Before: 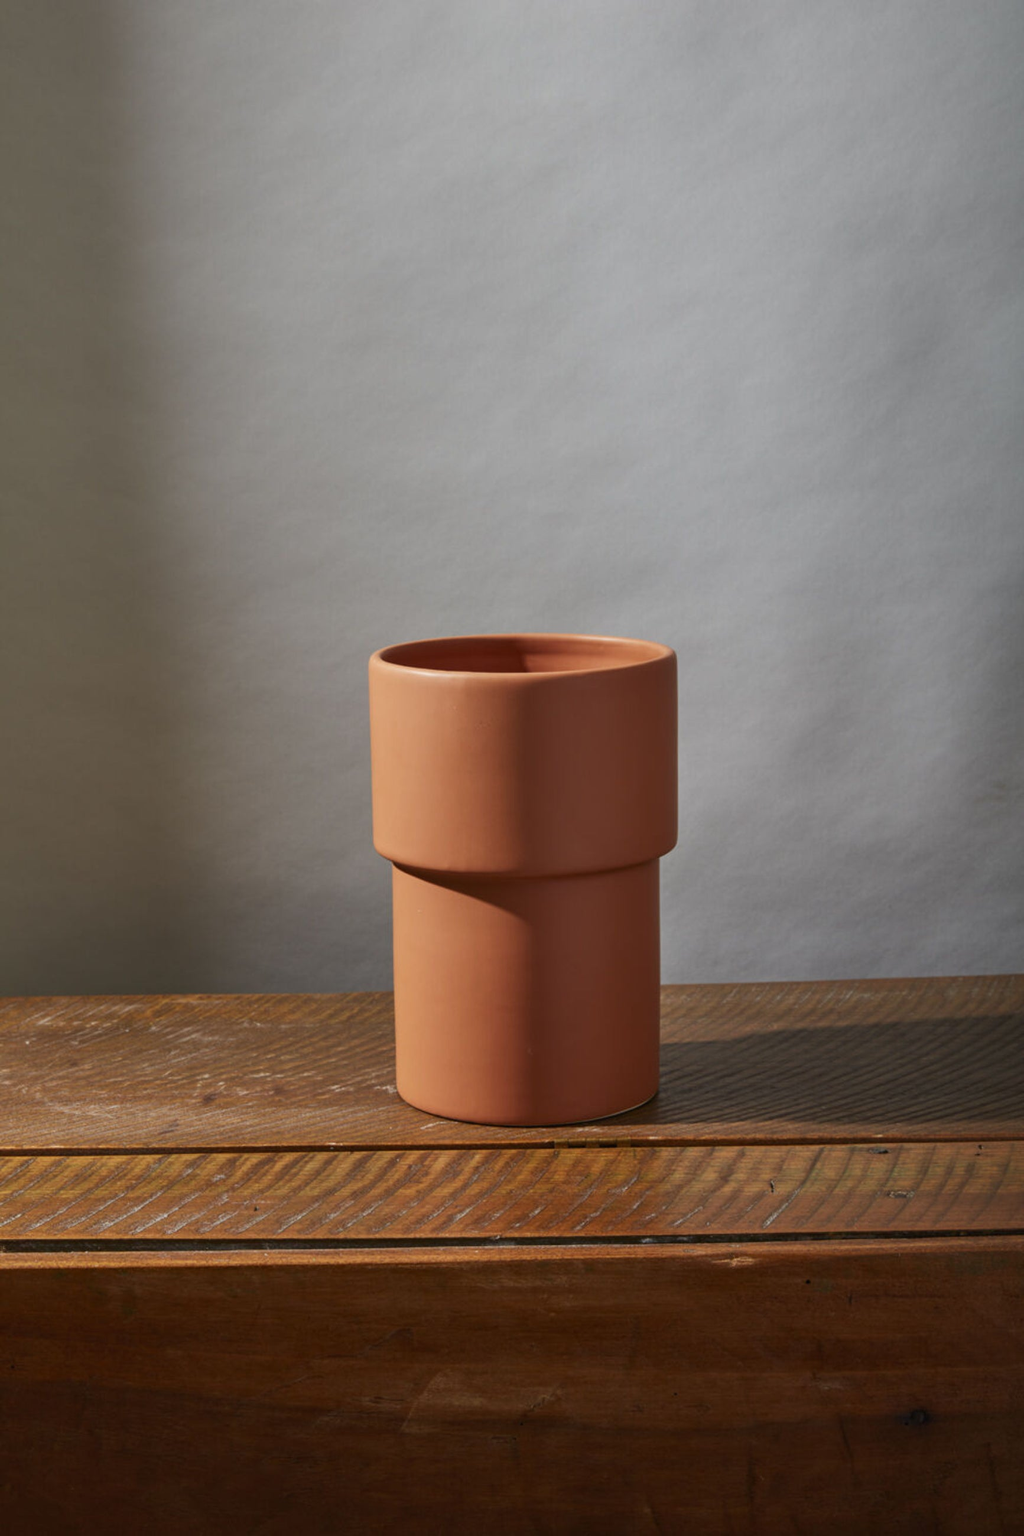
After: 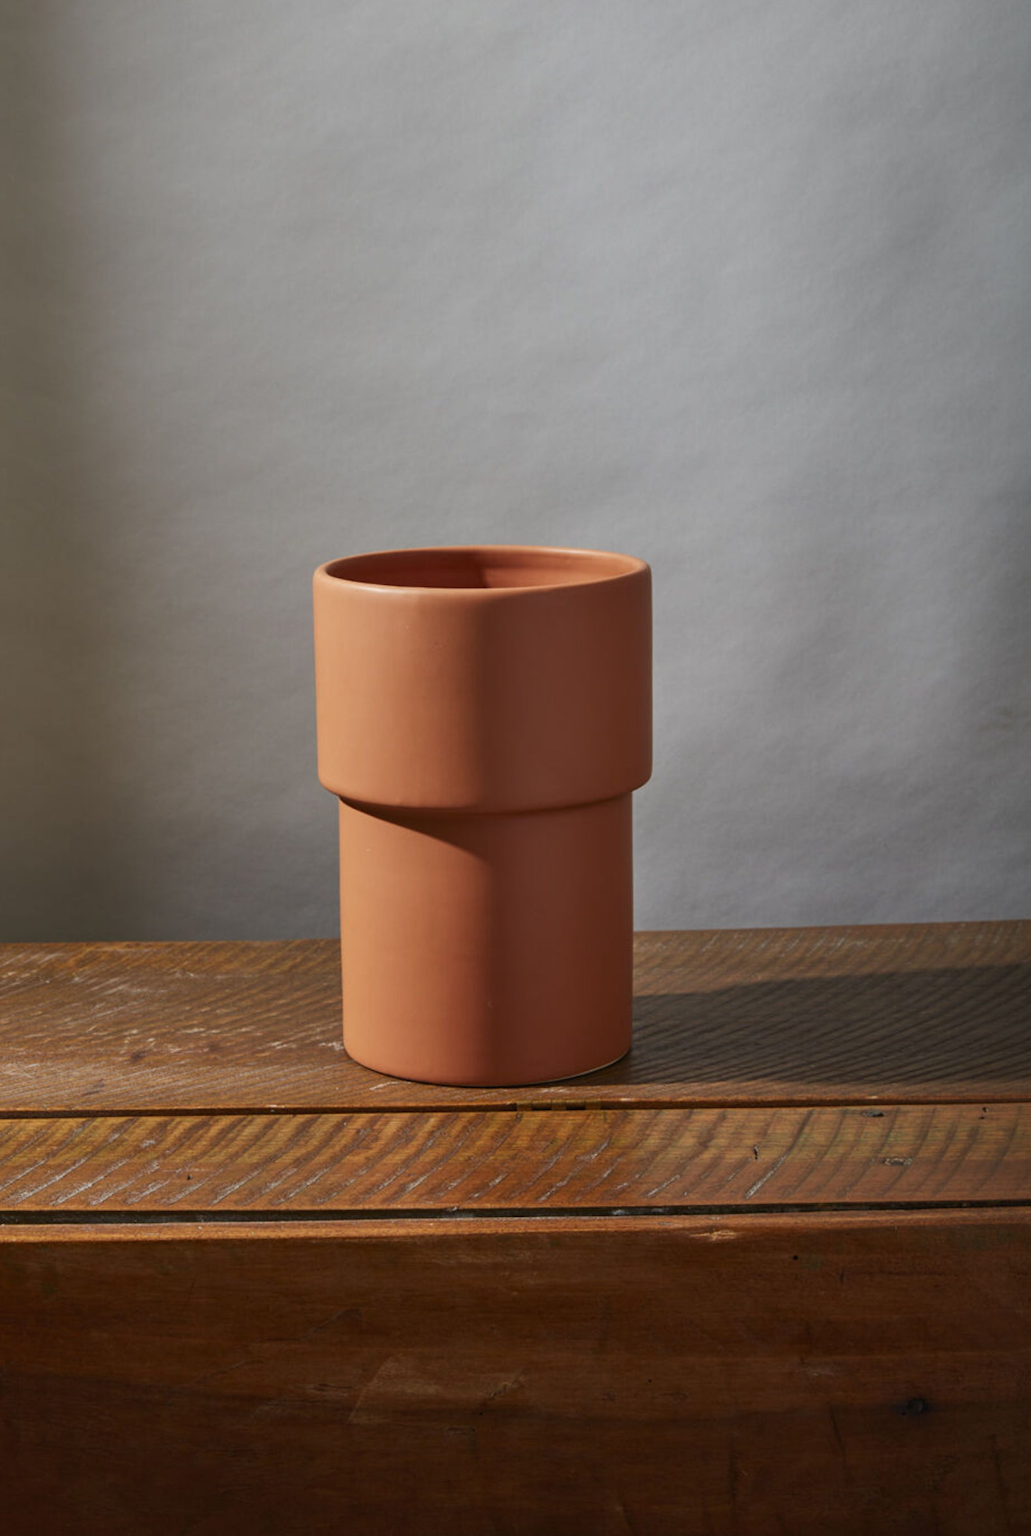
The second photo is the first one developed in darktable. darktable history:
crop and rotate: left 8.196%, top 8.953%
